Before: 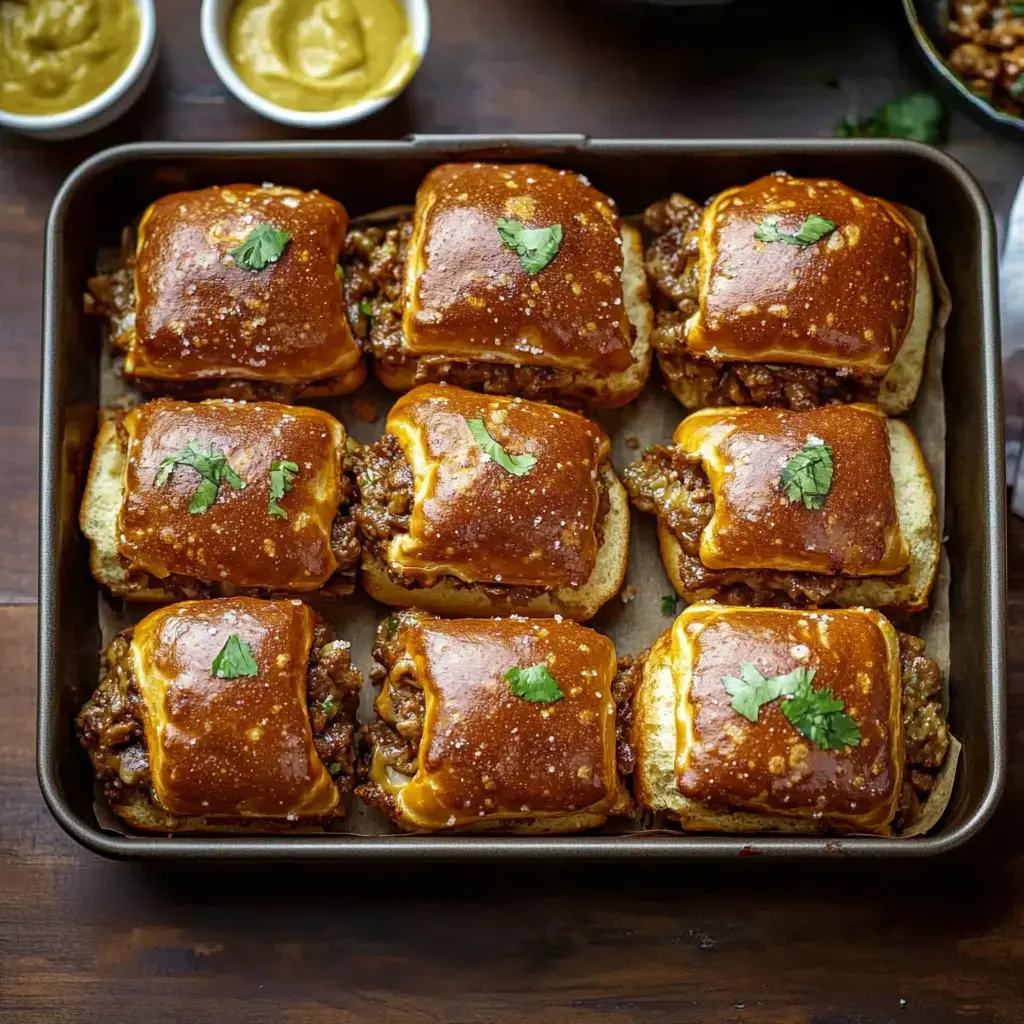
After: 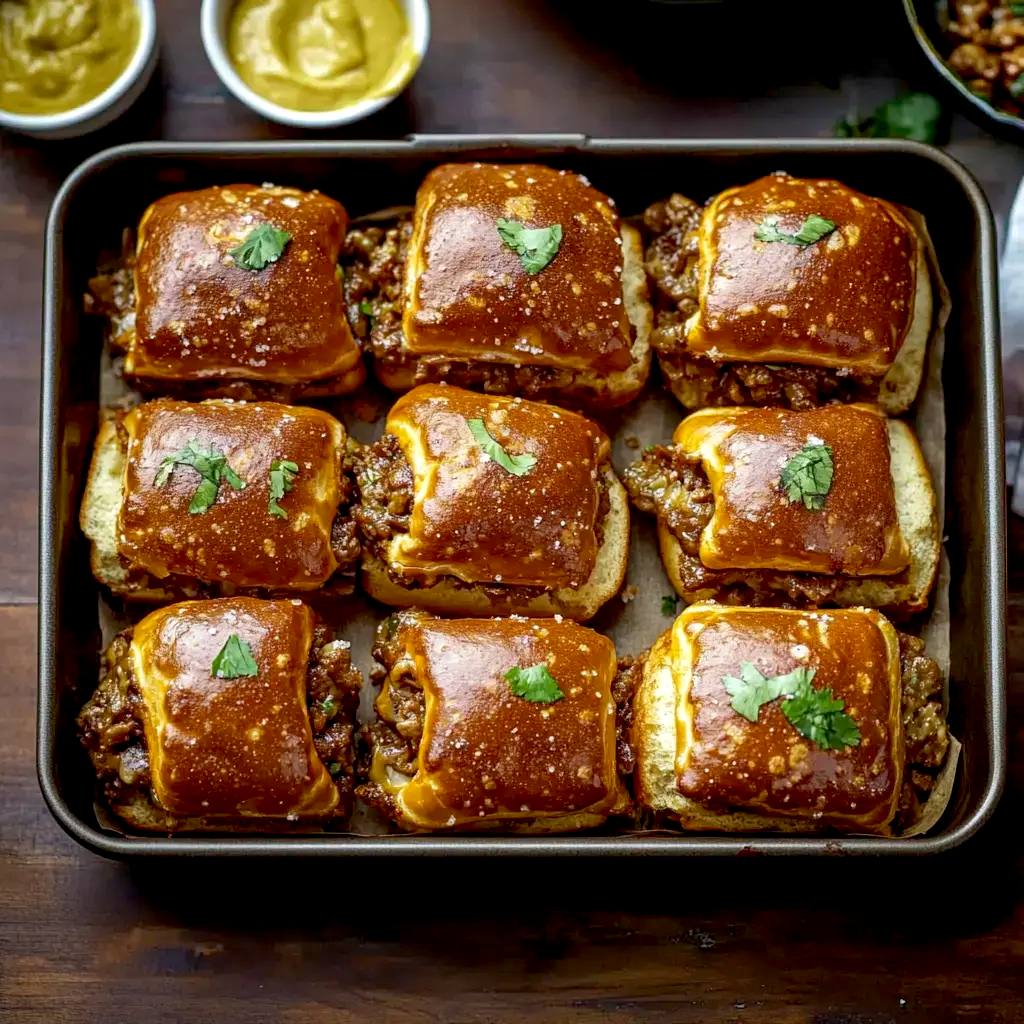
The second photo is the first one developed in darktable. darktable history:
exposure: black level correction 0.01, exposure 0.117 EV, compensate highlight preservation false
